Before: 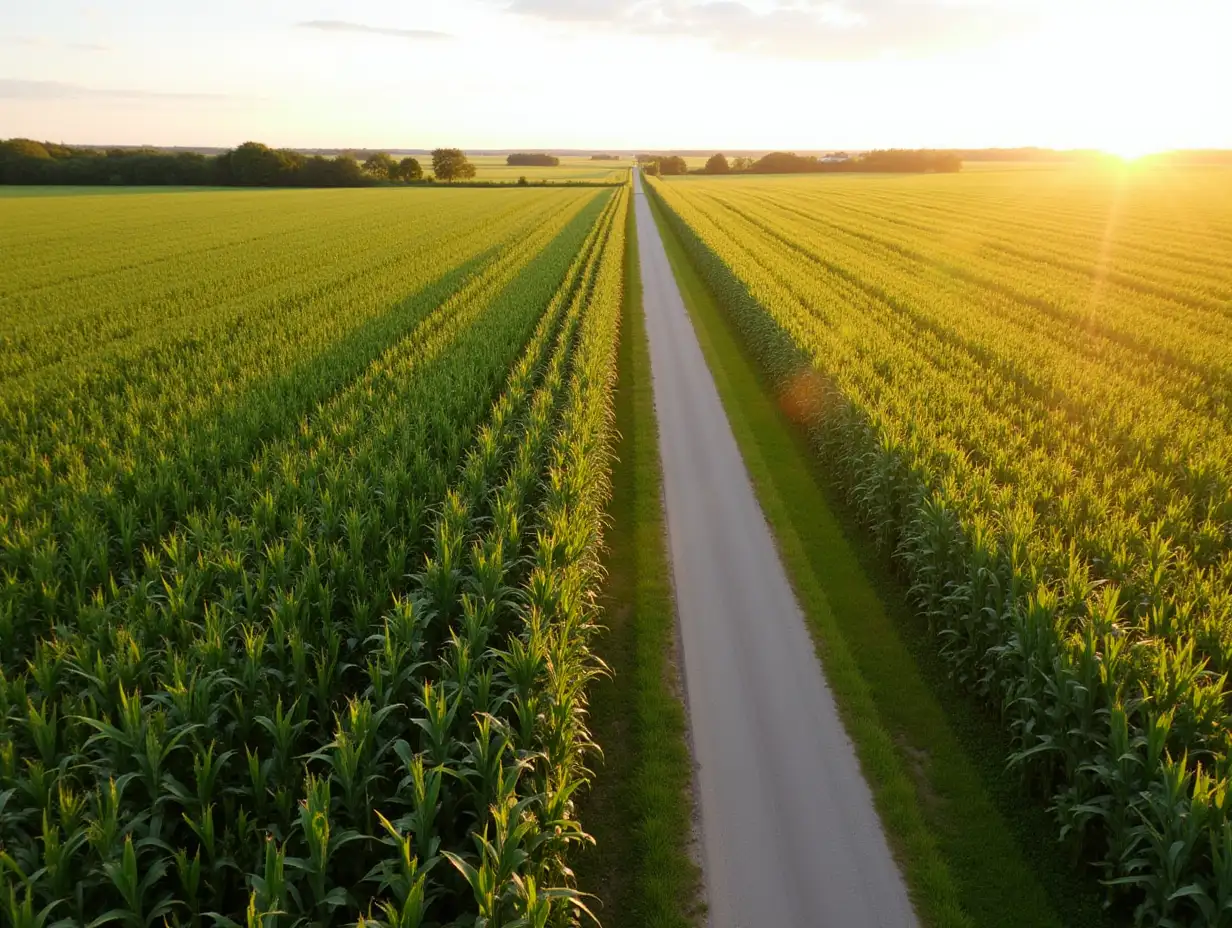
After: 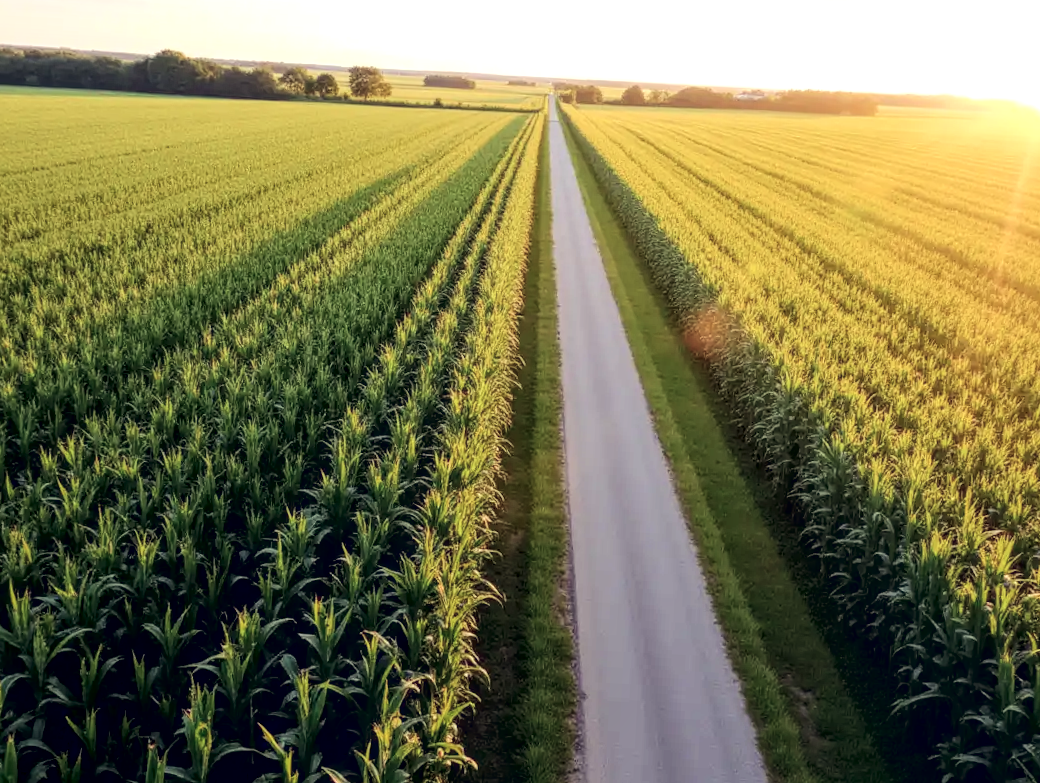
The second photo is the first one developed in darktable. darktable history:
local contrast: highlights 74%, shadows 55%, detail 177%, midtone range 0.21
color balance rgb: shadows lift › luminance -21.944%, shadows lift › chroma 9.125%, shadows lift › hue 282.82°, global offset › chroma 0.094%, global offset › hue 249.59°, perceptual saturation grading › global saturation -12.572%, perceptual brilliance grading › mid-tones 9.118%, perceptual brilliance grading › shadows 14.559%, global vibrance 20%
tone curve: curves: ch0 [(0, 0) (0.003, 0) (0.011, 0.002) (0.025, 0.004) (0.044, 0.007) (0.069, 0.015) (0.1, 0.025) (0.136, 0.04) (0.177, 0.09) (0.224, 0.152) (0.277, 0.239) (0.335, 0.335) (0.399, 0.43) (0.468, 0.524) (0.543, 0.621) (0.623, 0.712) (0.709, 0.792) (0.801, 0.871) (0.898, 0.951) (1, 1)], color space Lab, independent channels, preserve colors none
crop and rotate: angle -2.93°, left 5.271%, top 5.23%, right 4.693%, bottom 4.731%
